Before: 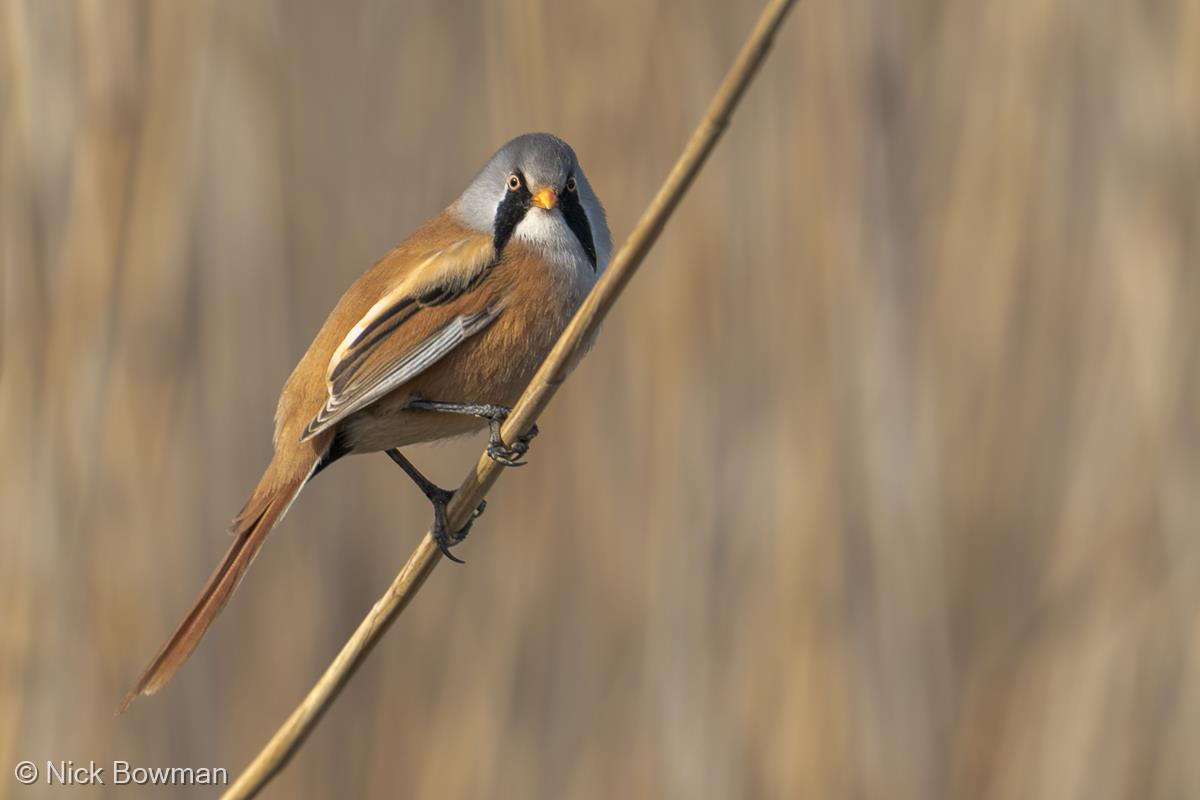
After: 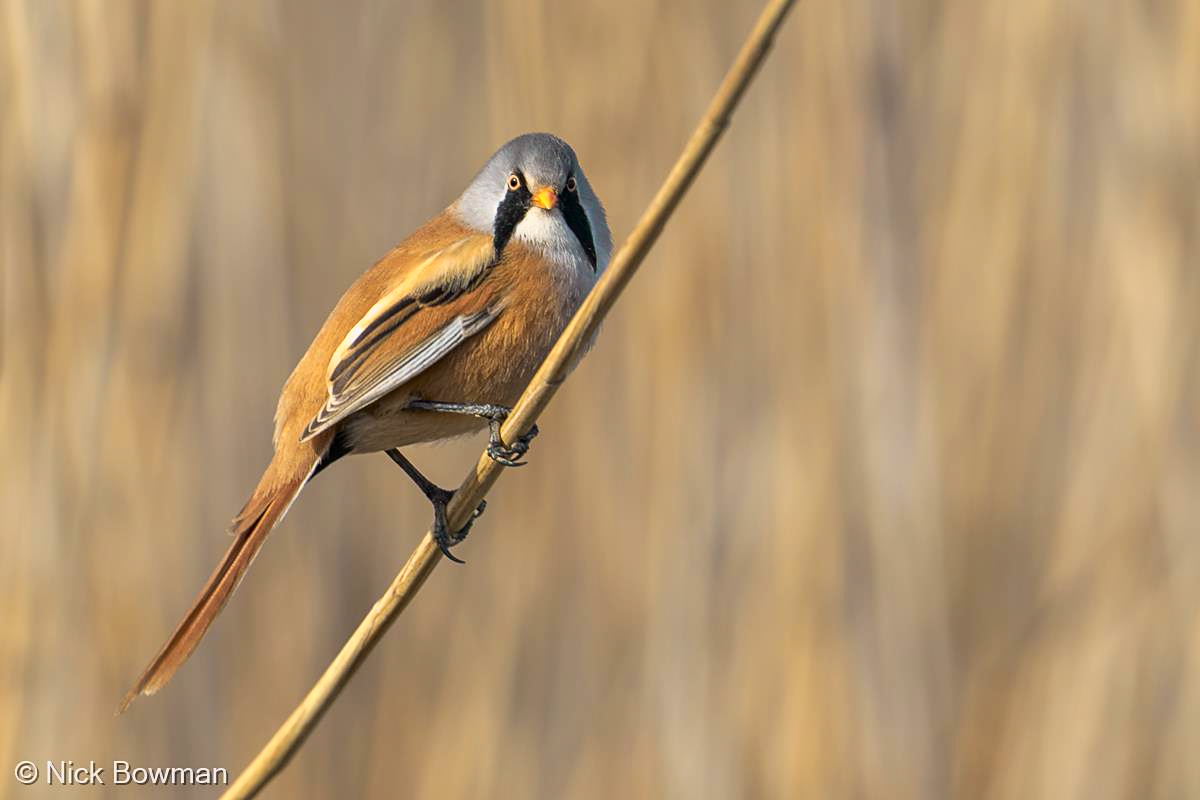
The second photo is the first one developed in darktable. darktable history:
sharpen: amount 0.204
tone curve: curves: ch0 [(0, 0) (0.051, 0.03) (0.096, 0.071) (0.243, 0.246) (0.461, 0.515) (0.605, 0.692) (0.761, 0.85) (0.881, 0.933) (1, 0.984)]; ch1 [(0, 0) (0.1, 0.038) (0.318, 0.243) (0.431, 0.384) (0.488, 0.475) (0.499, 0.499) (0.534, 0.546) (0.567, 0.592) (0.601, 0.632) (0.734, 0.809) (1, 1)]; ch2 [(0, 0) (0.297, 0.257) (0.414, 0.379) (0.453, 0.45) (0.479, 0.483) (0.504, 0.499) (0.52, 0.519) (0.541, 0.554) (0.614, 0.652) (0.817, 0.874) (1, 1)], color space Lab, independent channels
color correction: highlights a* -0.289, highlights b* -0.069
